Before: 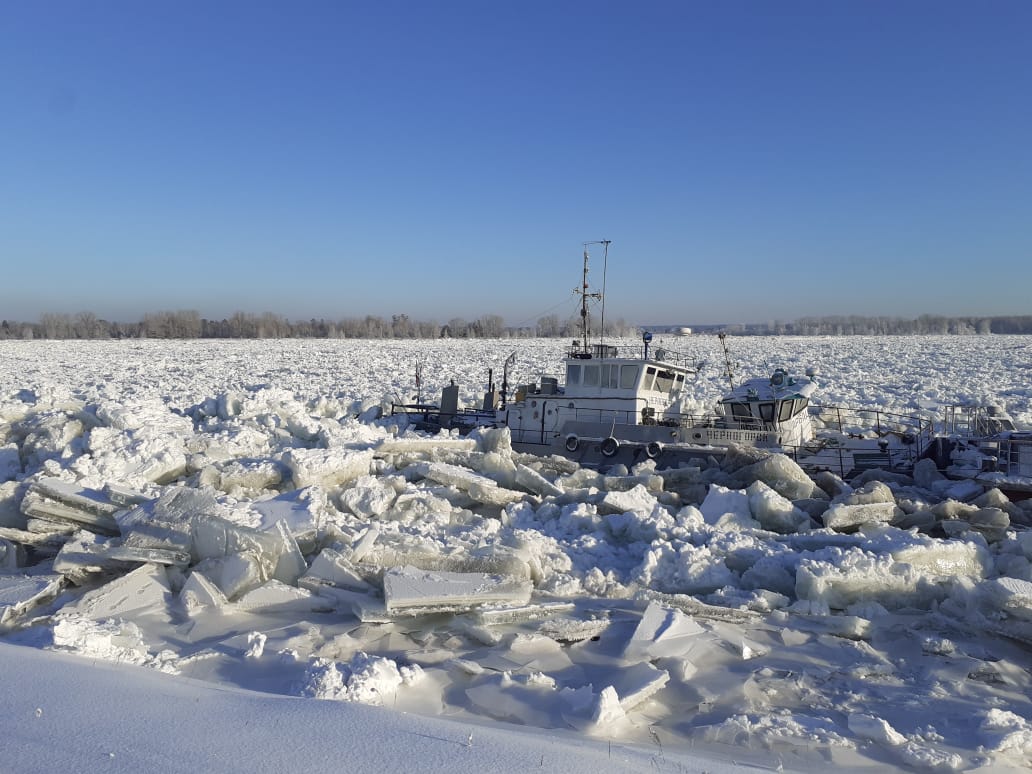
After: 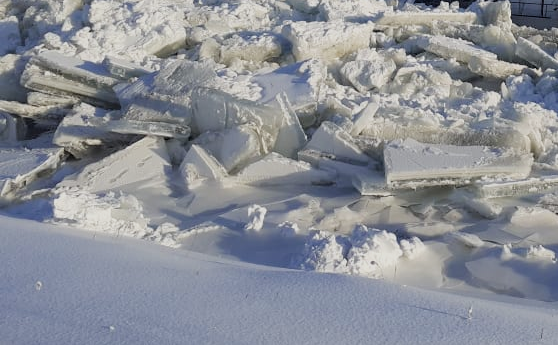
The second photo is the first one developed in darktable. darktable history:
crop and rotate: top 55.207%, right 45.898%, bottom 0.163%
filmic rgb: middle gray luminance 18.31%, black relative exposure -11.19 EV, white relative exposure 3.69 EV, target black luminance 0%, hardness 5.86, latitude 57.77%, contrast 0.964, shadows ↔ highlights balance 49.75%
